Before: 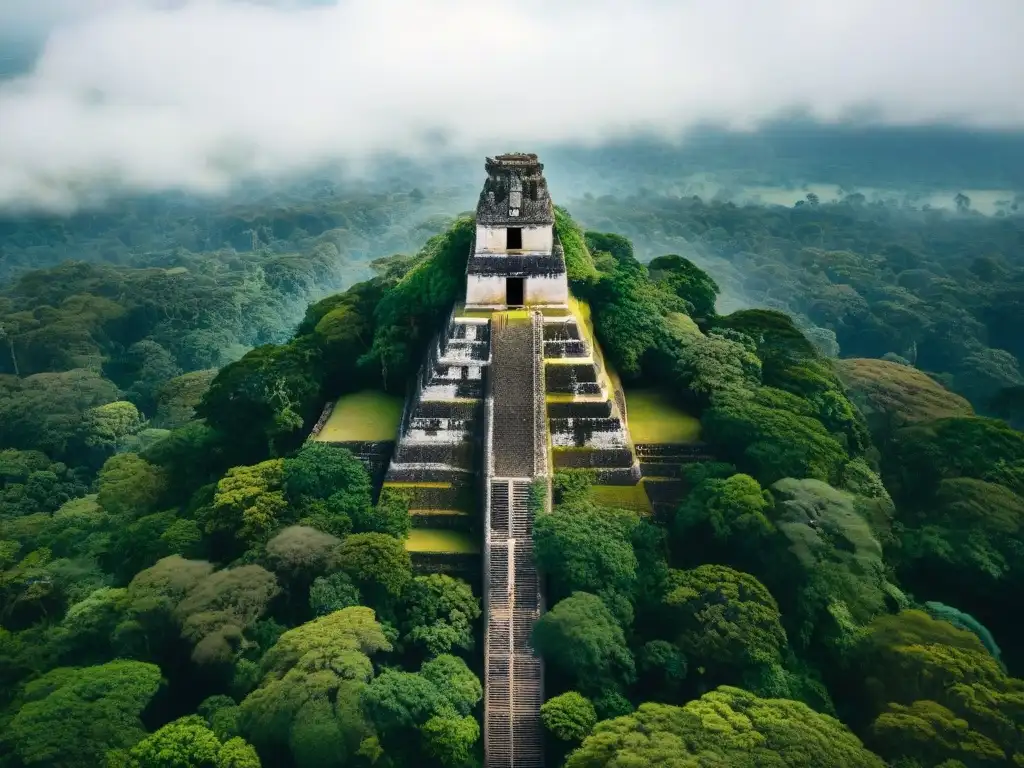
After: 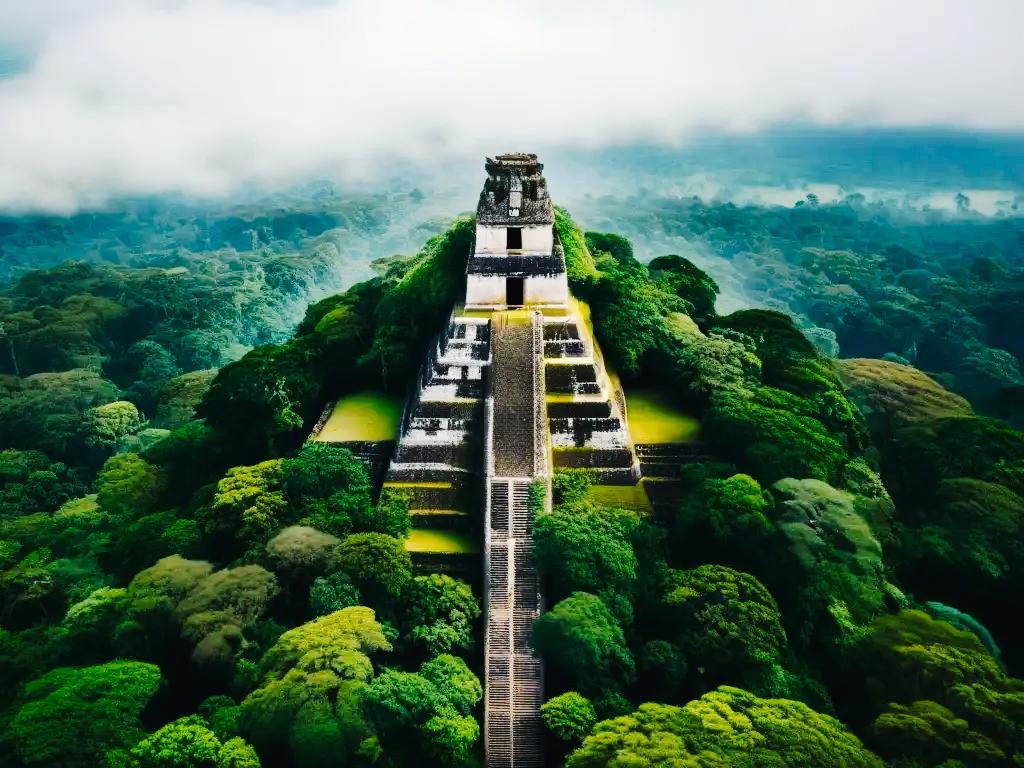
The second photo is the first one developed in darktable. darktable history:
exposure: compensate highlight preservation false
tone curve: curves: ch0 [(0, 0) (0.003, 0.017) (0.011, 0.017) (0.025, 0.017) (0.044, 0.019) (0.069, 0.03) (0.1, 0.046) (0.136, 0.066) (0.177, 0.104) (0.224, 0.151) (0.277, 0.231) (0.335, 0.321) (0.399, 0.454) (0.468, 0.567) (0.543, 0.674) (0.623, 0.763) (0.709, 0.82) (0.801, 0.872) (0.898, 0.934) (1, 1)], preserve colors none
